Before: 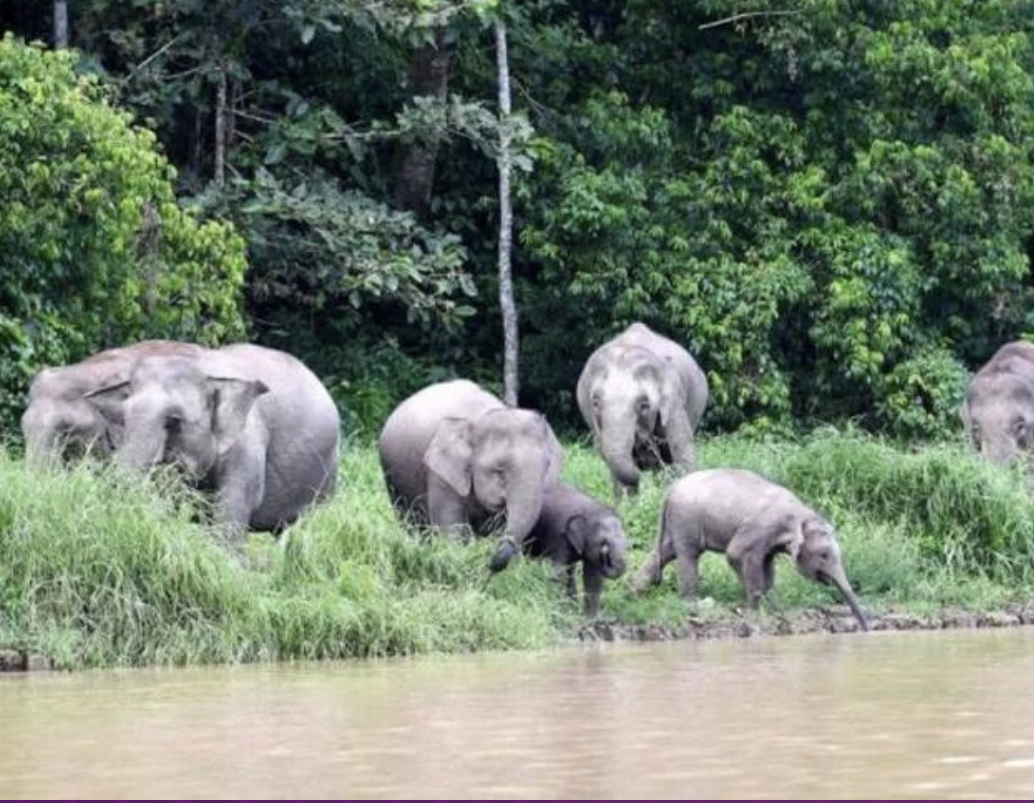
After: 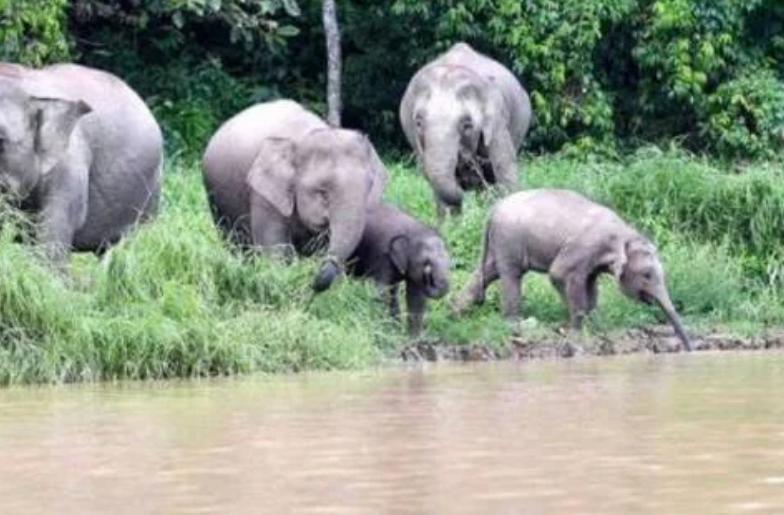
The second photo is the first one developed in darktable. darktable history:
crop and rotate: left 17.2%, top 34.901%, right 6.952%, bottom 0.951%
base curve: preserve colors none
